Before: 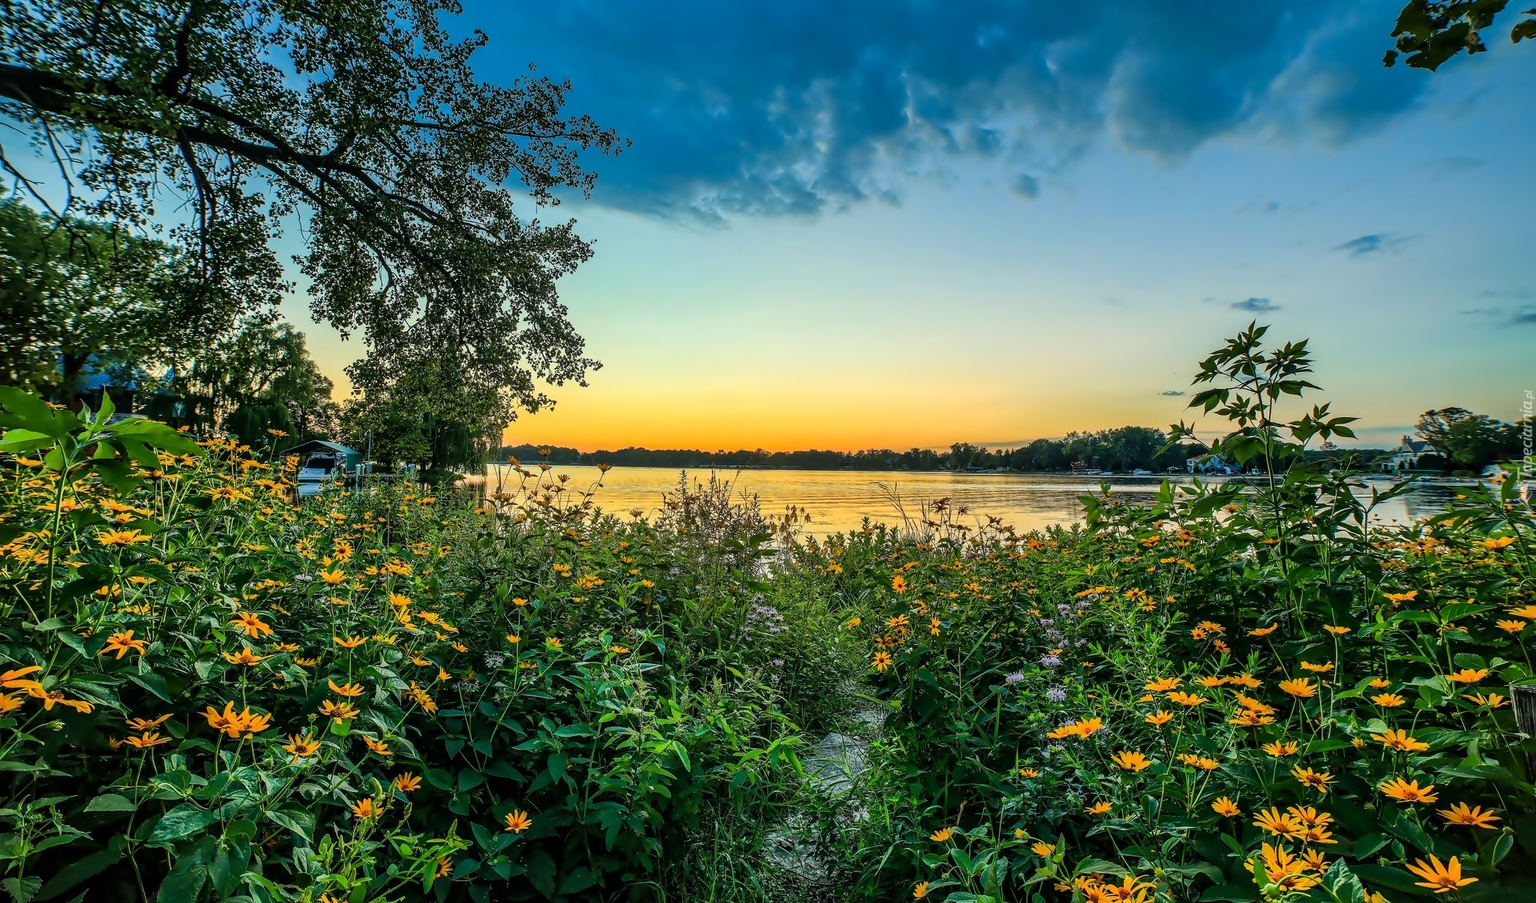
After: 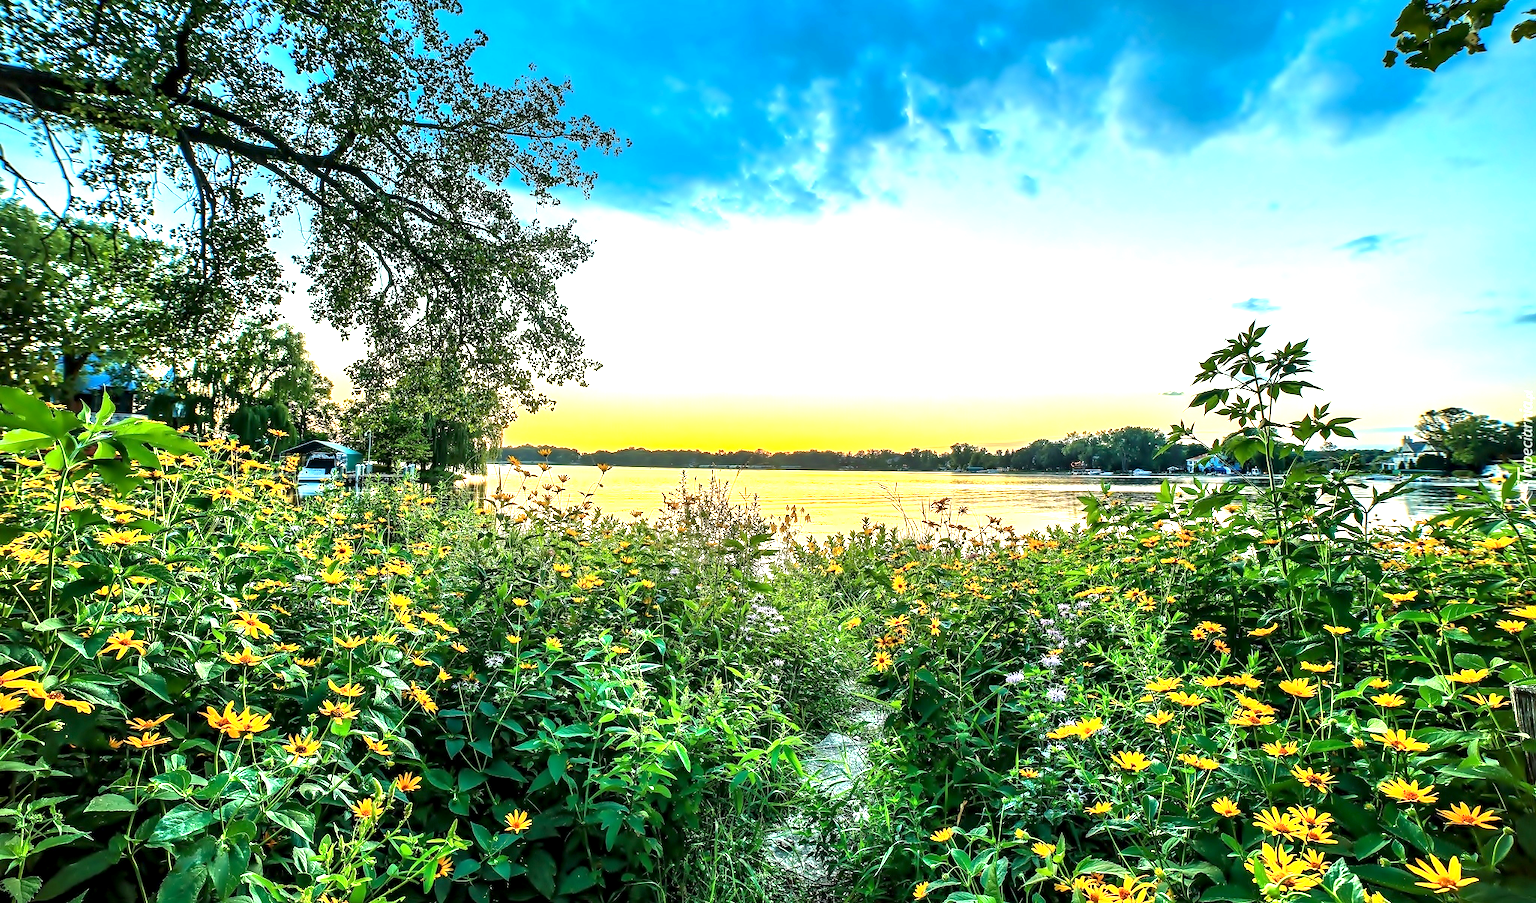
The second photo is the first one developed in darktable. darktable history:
exposure: black level correction 0.001, exposure 1.738 EV, compensate highlight preservation false
